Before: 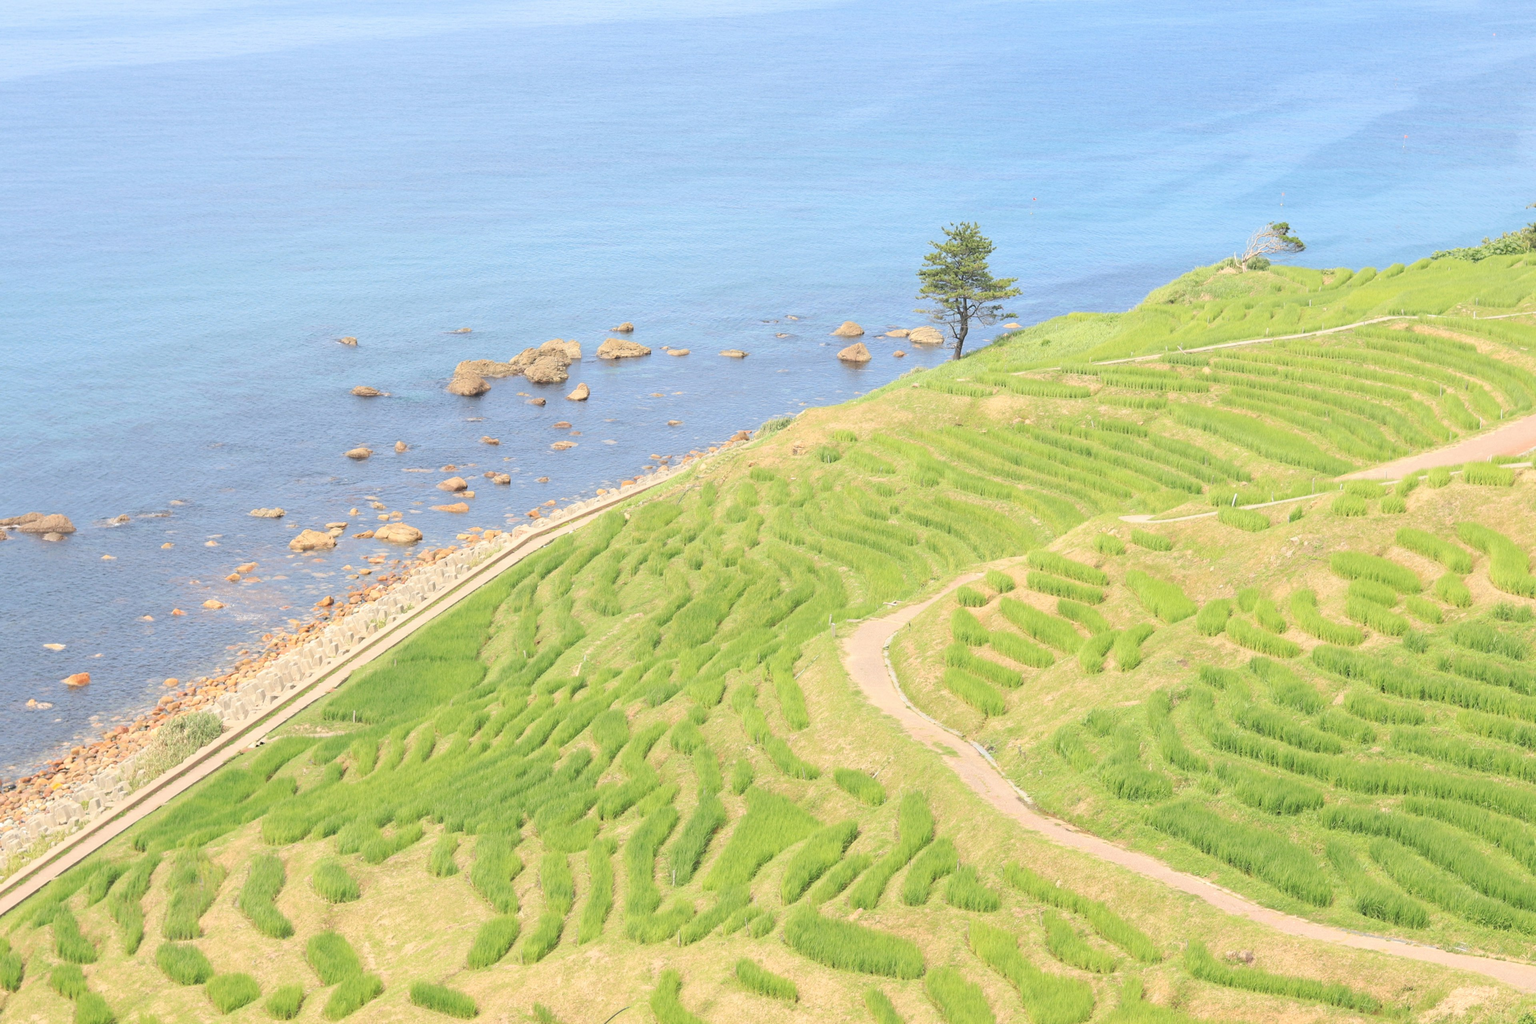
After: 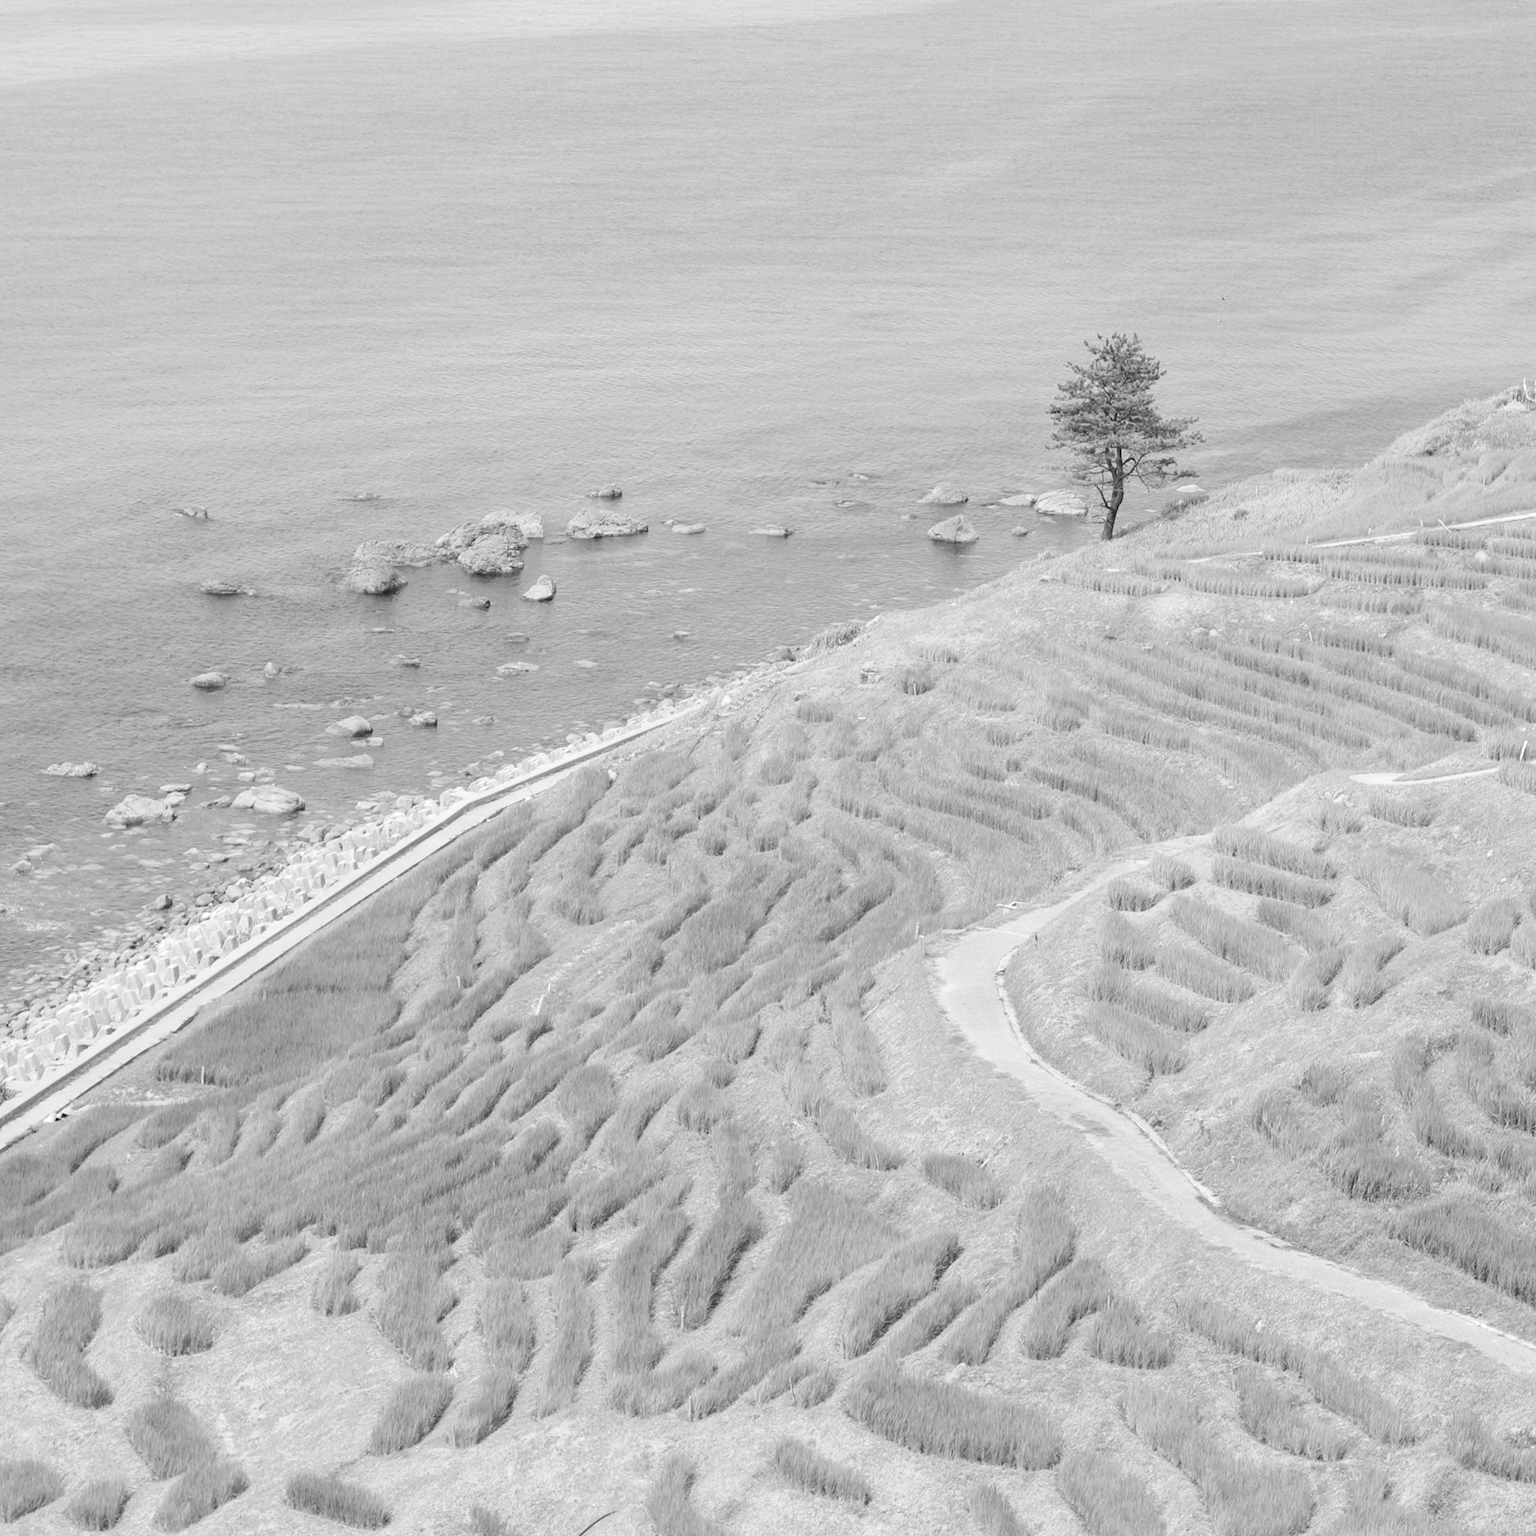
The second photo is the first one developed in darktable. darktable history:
local contrast: highlights 100%, shadows 100%, detail 120%, midtone range 0.2
contrast brightness saturation: contrast 0.03, brightness -0.04
color balance rgb: perceptual saturation grading › global saturation 35%, perceptual saturation grading › highlights -25%, perceptual saturation grading › shadows 50%
crop and rotate: left 14.292%, right 19.041%
tone equalizer: on, module defaults
monochrome: on, module defaults
